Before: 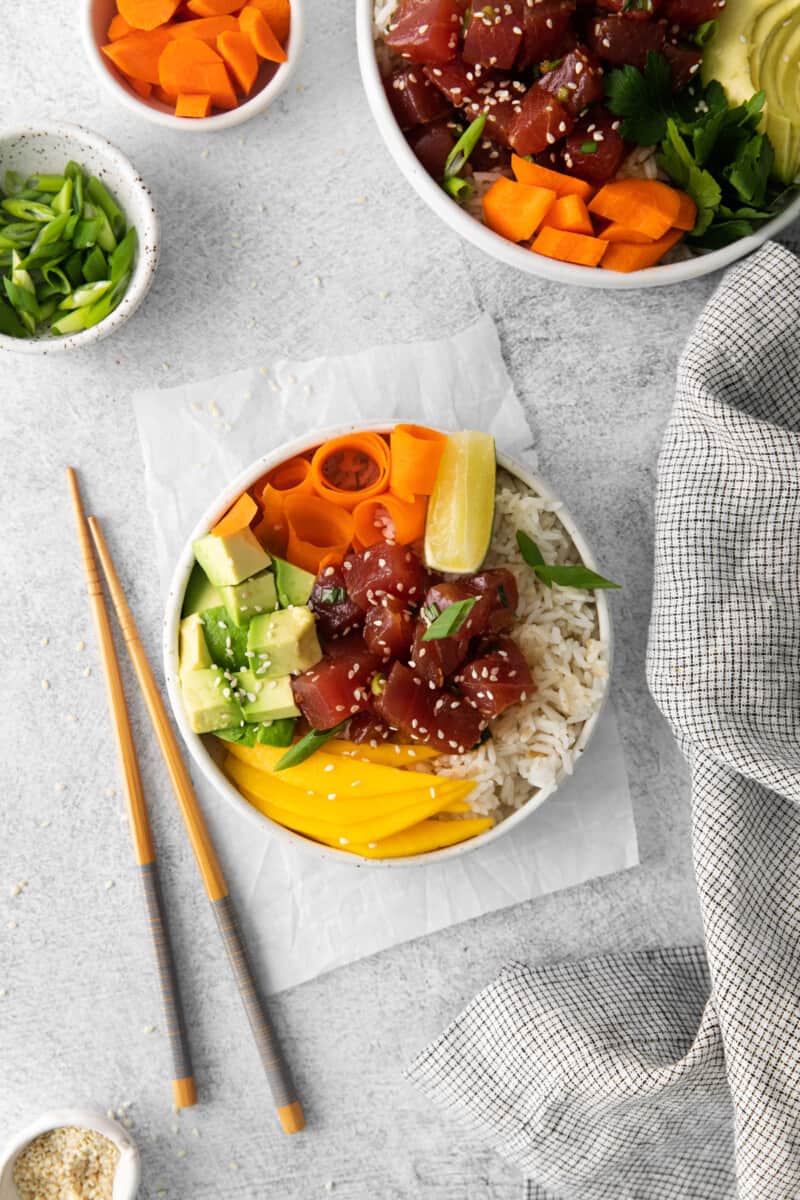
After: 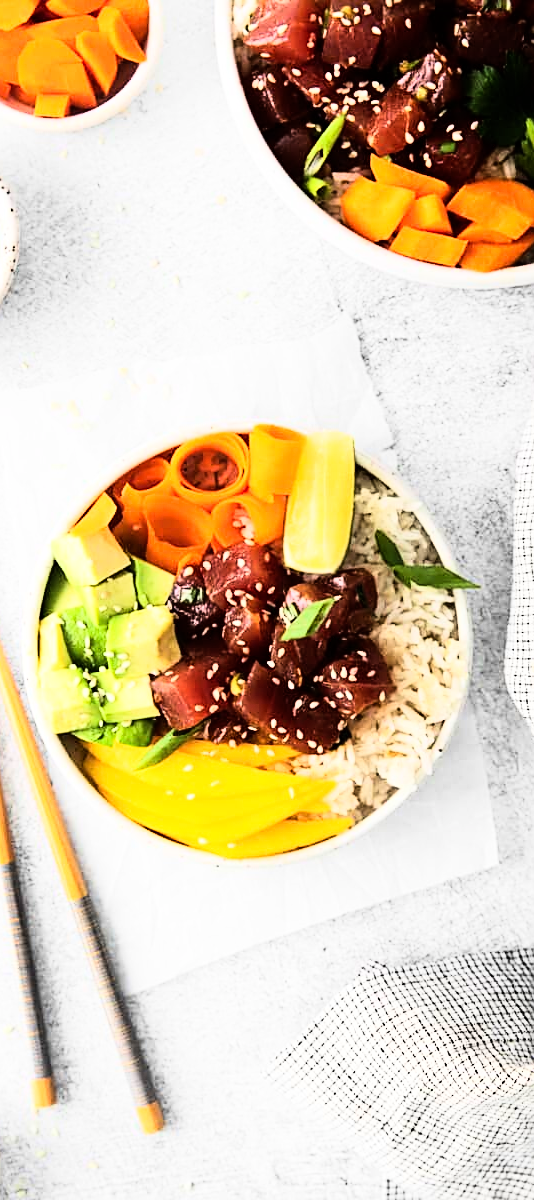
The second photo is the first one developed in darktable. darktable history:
rgb curve: curves: ch0 [(0, 0) (0.21, 0.15) (0.24, 0.21) (0.5, 0.75) (0.75, 0.96) (0.89, 0.99) (1, 1)]; ch1 [(0, 0.02) (0.21, 0.13) (0.25, 0.2) (0.5, 0.67) (0.75, 0.9) (0.89, 0.97) (1, 1)]; ch2 [(0, 0.02) (0.21, 0.13) (0.25, 0.2) (0.5, 0.67) (0.75, 0.9) (0.89, 0.97) (1, 1)], compensate middle gray true
crop and rotate: left 17.732%, right 15.423%
exposure: compensate highlight preservation false
sharpen: on, module defaults
rotate and perspective: automatic cropping off
